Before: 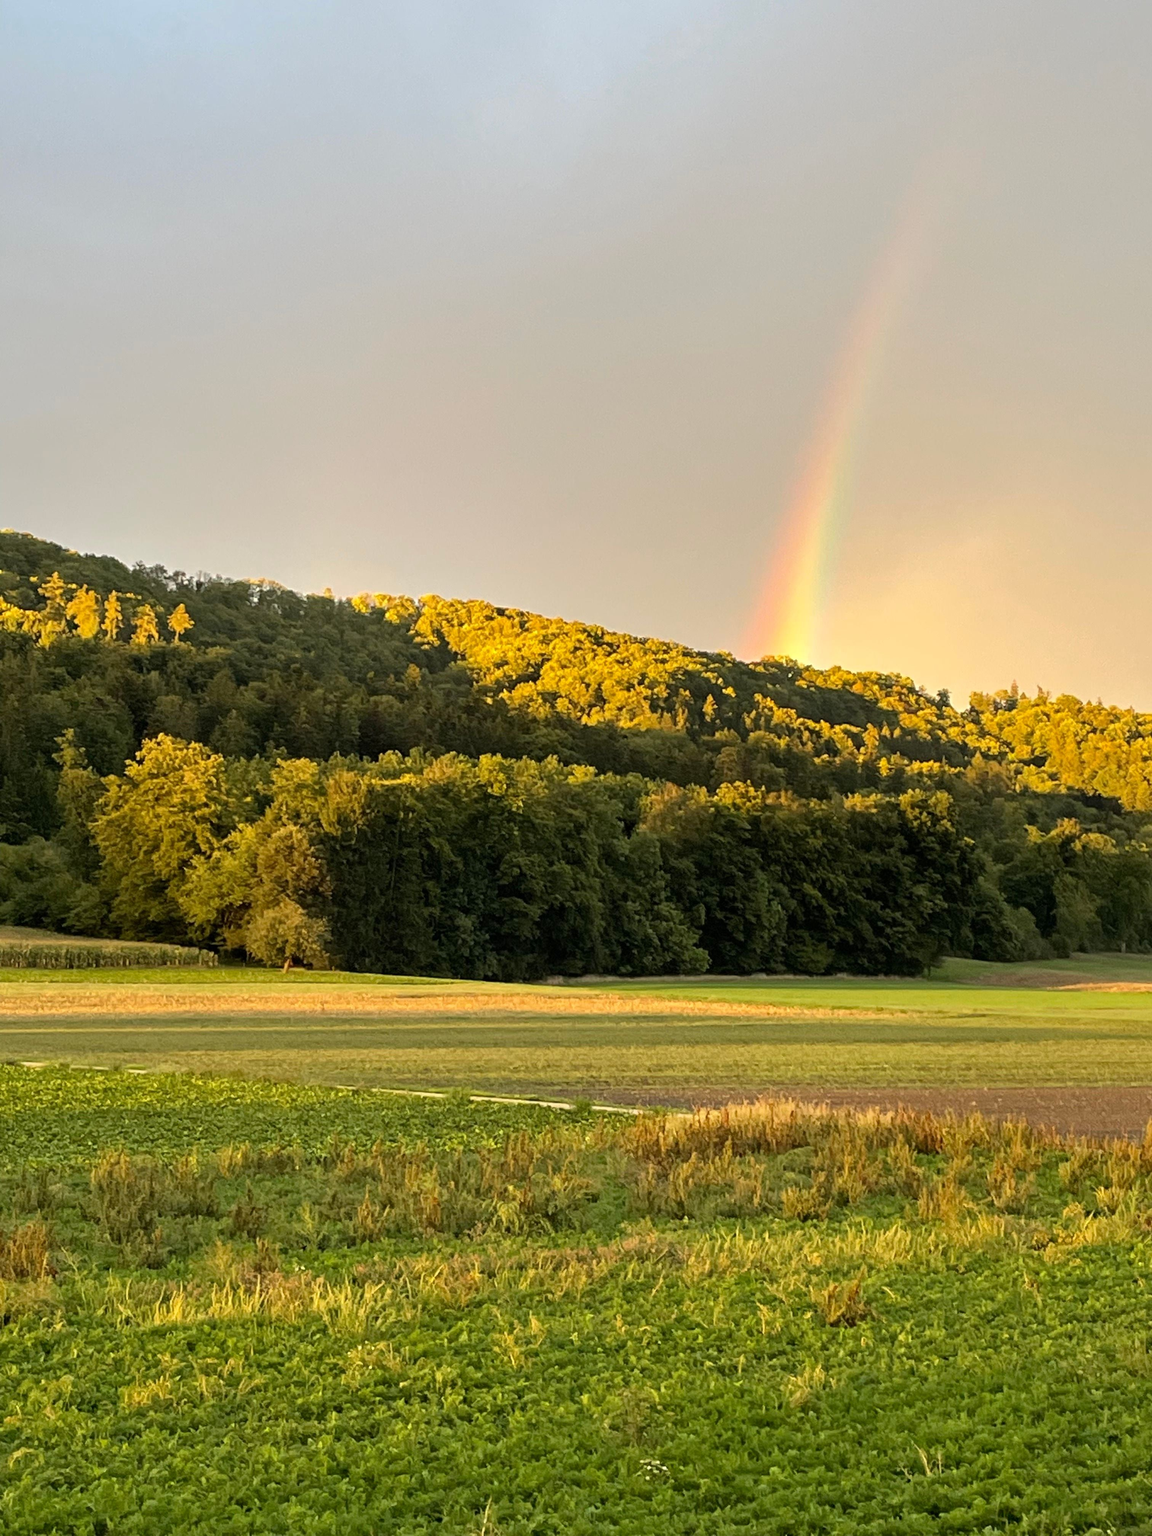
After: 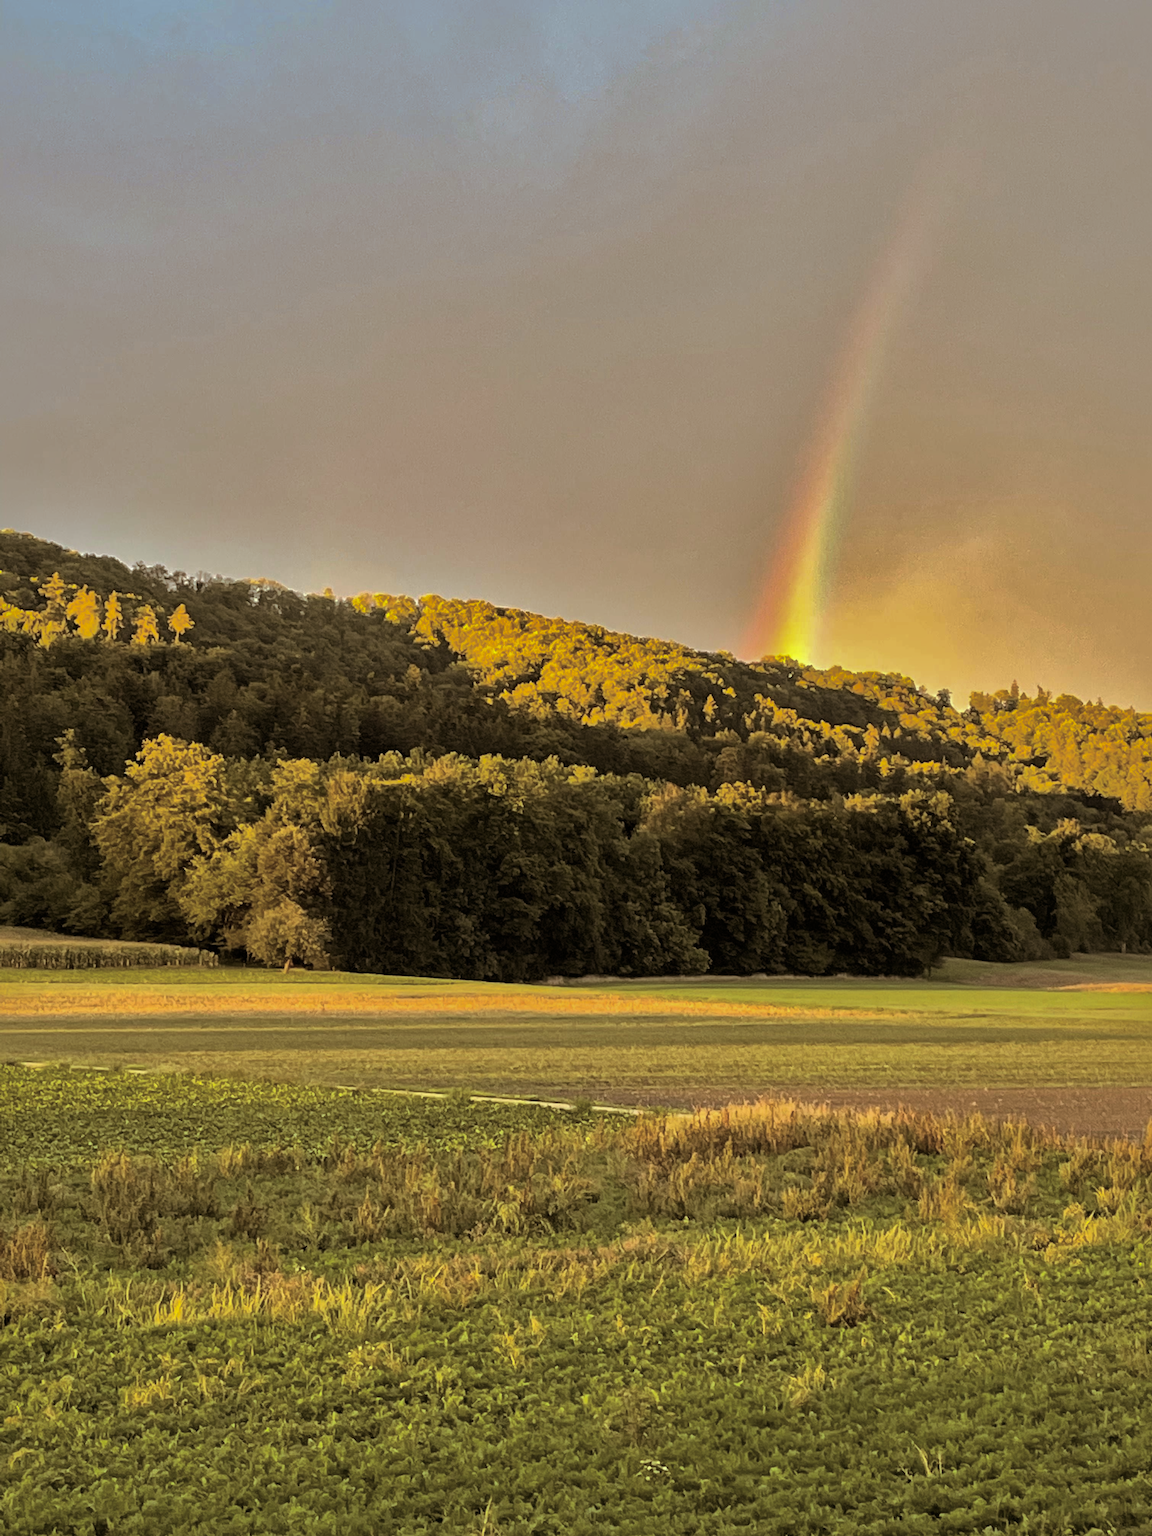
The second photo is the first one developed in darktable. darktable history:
shadows and highlights: shadows -19.91, highlights -73.15
split-toning: shadows › hue 32.4°, shadows › saturation 0.51, highlights › hue 180°, highlights › saturation 0, balance -60.17, compress 55.19%
